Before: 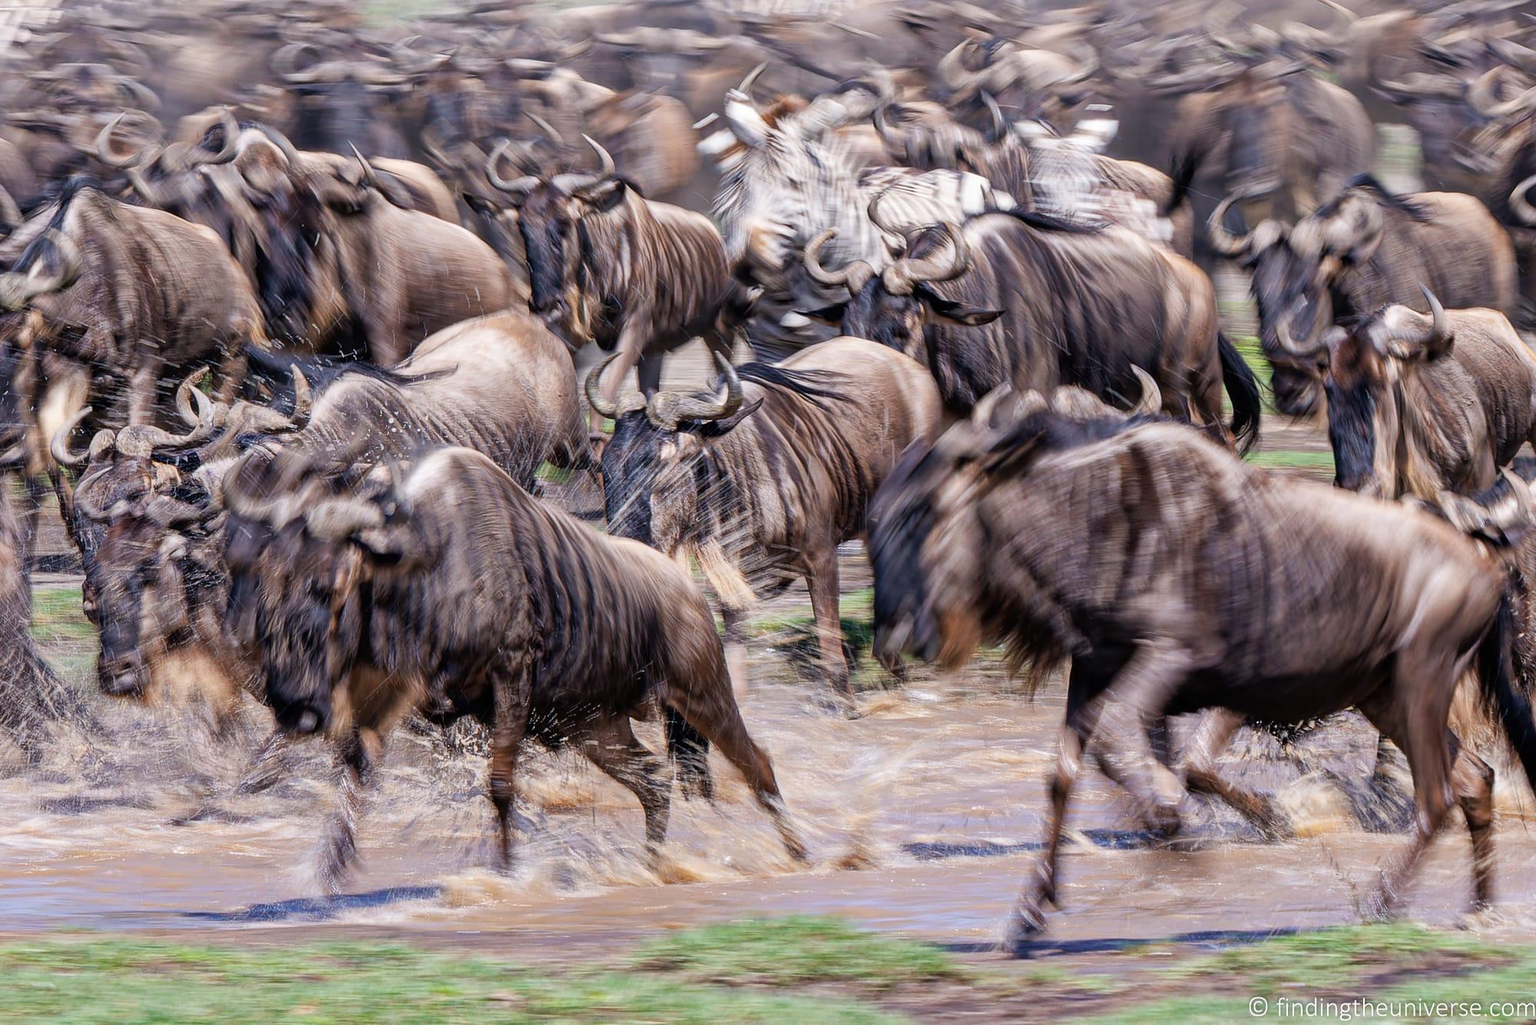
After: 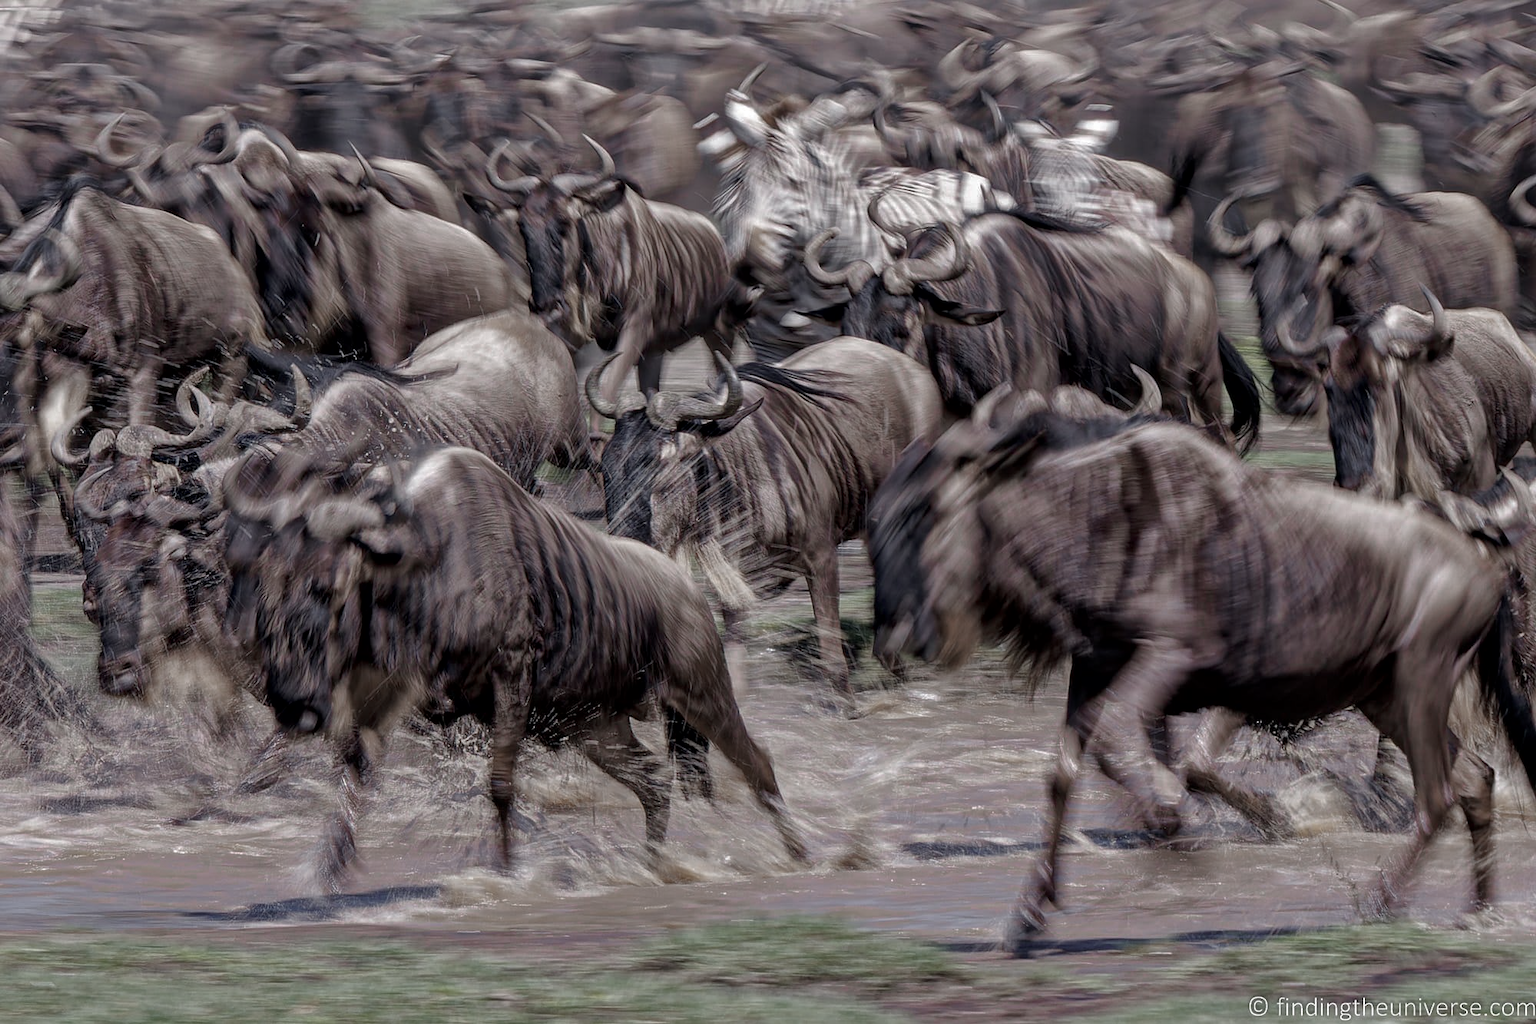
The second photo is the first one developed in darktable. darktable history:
color zones: curves: ch0 [(0, 0.6) (0.129, 0.508) (0.193, 0.483) (0.429, 0.5) (0.571, 0.5) (0.714, 0.5) (0.857, 0.5) (1, 0.6)]; ch1 [(0, 0.481) (0.112, 0.245) (0.213, 0.223) (0.429, 0.233) (0.571, 0.231) (0.683, 0.242) (0.857, 0.296) (1, 0.481)]
base curve: curves: ch0 [(0, 0) (0.826, 0.587) (1, 1)]
local contrast: mode bilateral grid, contrast 20, coarseness 50, detail 120%, midtone range 0.2
white balance: emerald 1
